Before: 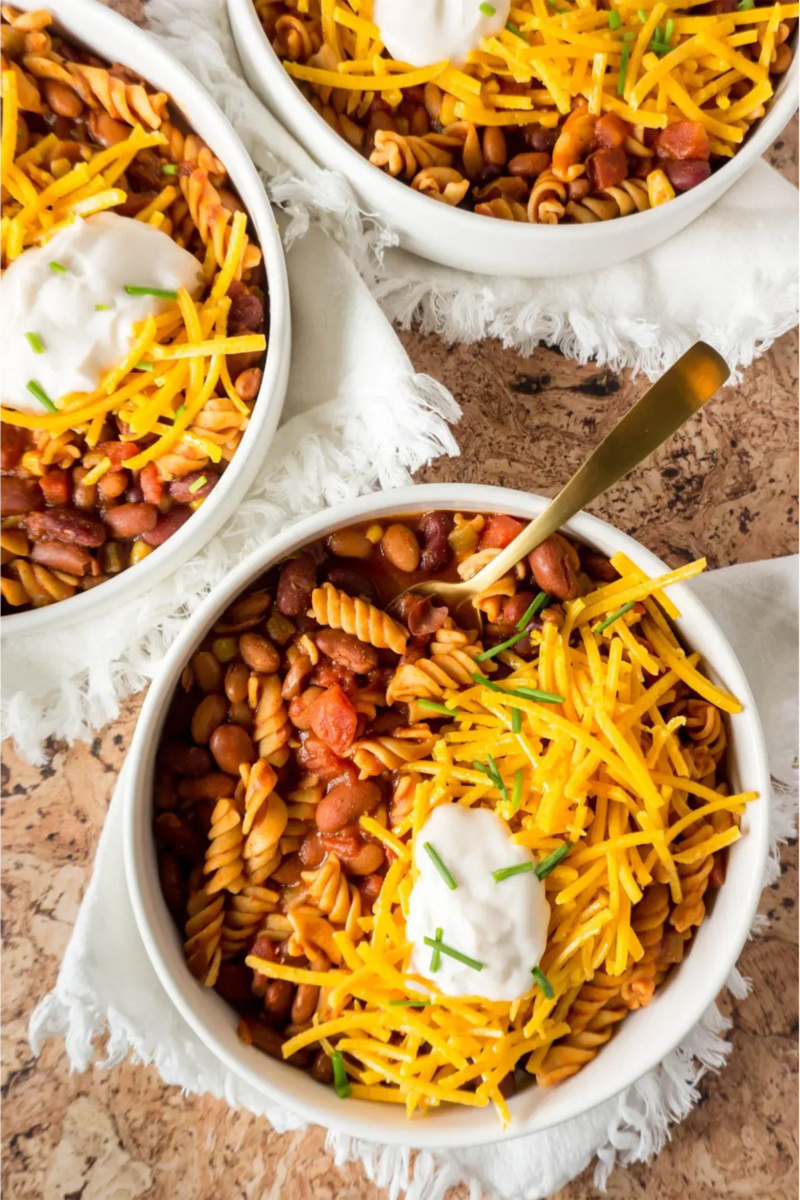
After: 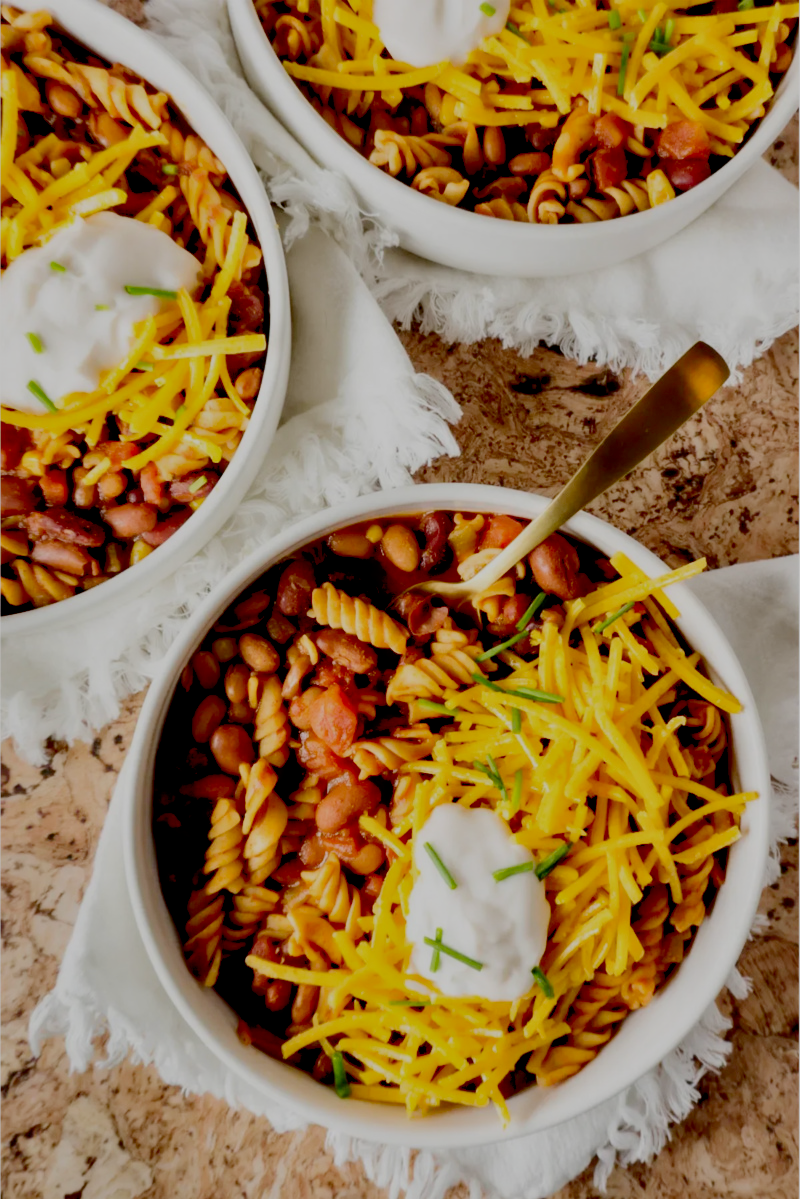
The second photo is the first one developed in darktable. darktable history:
tone equalizer: -8 EV -0.417 EV, -7 EV -0.389 EV, -6 EV -0.333 EV, -5 EV -0.222 EV, -3 EV 0.222 EV, -2 EV 0.333 EV, -1 EV 0.389 EV, +0 EV 0.417 EV, edges refinement/feathering 500, mask exposure compensation -1.57 EV, preserve details no
exposure: compensate highlight preservation false
filmic rgb: black relative exposure -7 EV, white relative exposure 6 EV, threshold 3 EV, target black luminance 0%, hardness 2.73, latitude 61.22%, contrast 0.691, highlights saturation mix 10%, shadows ↔ highlights balance -0.073%, preserve chrominance no, color science v4 (2020), iterations of high-quality reconstruction 10, contrast in shadows soft, contrast in highlights soft, enable highlight reconstruction true
contrast equalizer: y [[0.514, 0.573, 0.581, 0.508, 0.5, 0.5], [0.5 ×6], [0.5 ×6], [0 ×6], [0 ×6]]
contrast brightness saturation: contrast 0.12, brightness -0.12, saturation 0.2
crop: bottom 0.071%
